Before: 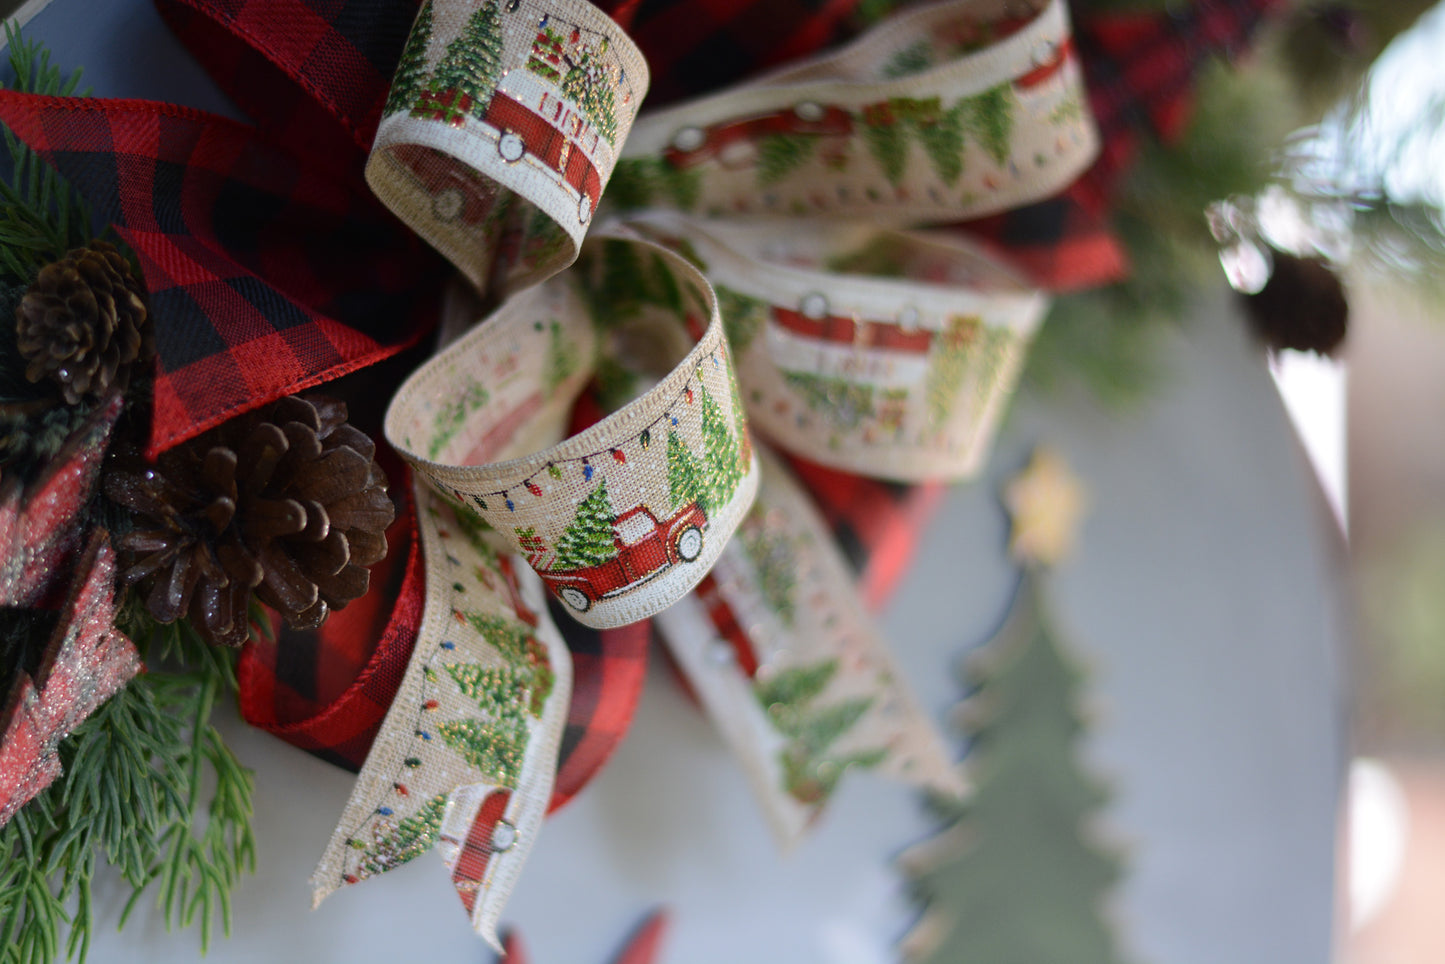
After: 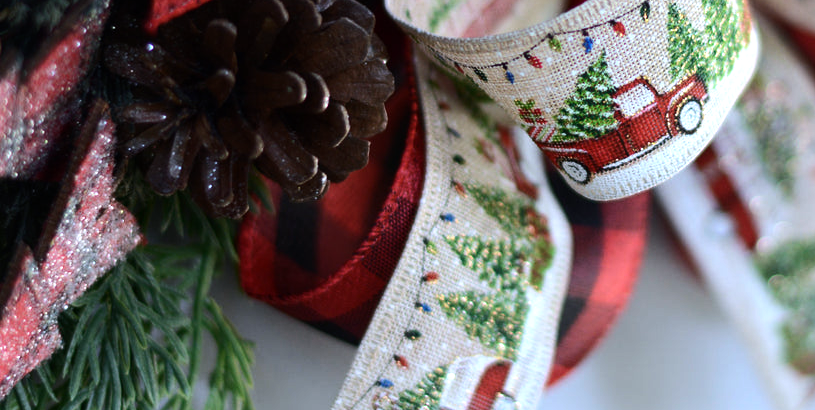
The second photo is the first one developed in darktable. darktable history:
color calibration: x 0.37, y 0.382, temperature 4313.32 K
crop: top 44.483%, right 43.593%, bottom 12.892%
local contrast: mode bilateral grid, contrast 100, coarseness 100, detail 108%, midtone range 0.2
tone equalizer: -8 EV -0.75 EV, -7 EV -0.7 EV, -6 EV -0.6 EV, -5 EV -0.4 EV, -3 EV 0.4 EV, -2 EV 0.6 EV, -1 EV 0.7 EV, +0 EV 0.75 EV, edges refinement/feathering 500, mask exposure compensation -1.57 EV, preserve details no
